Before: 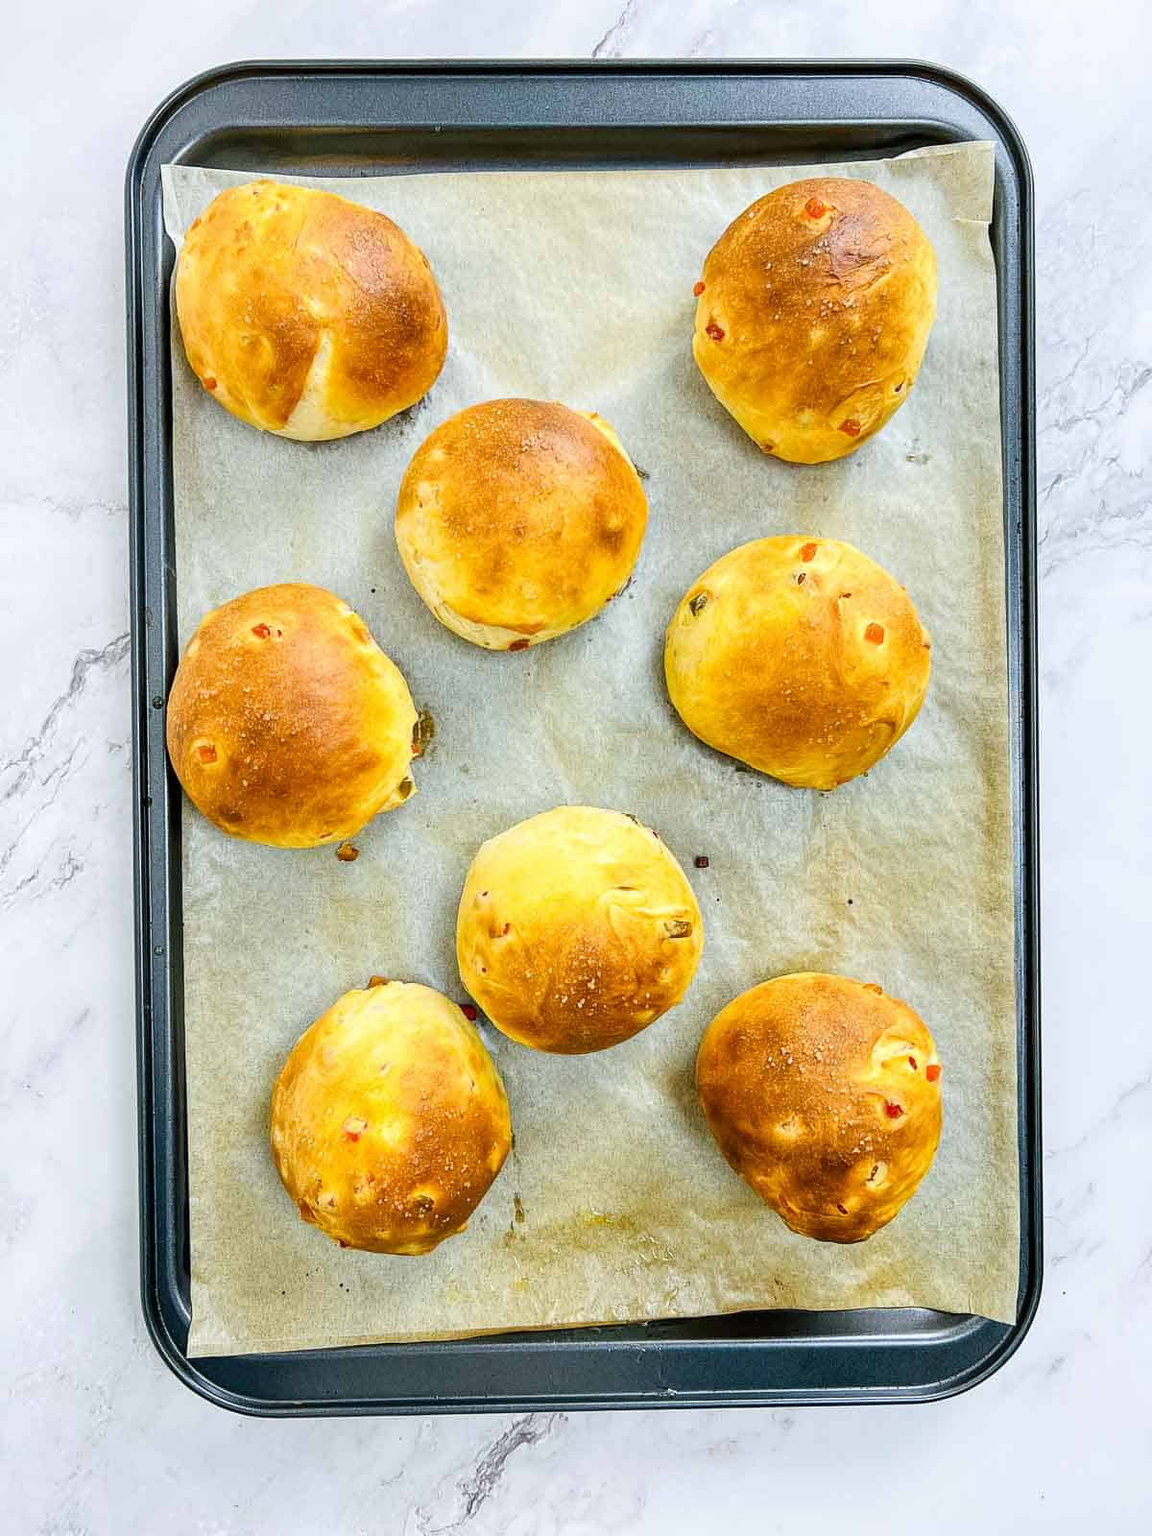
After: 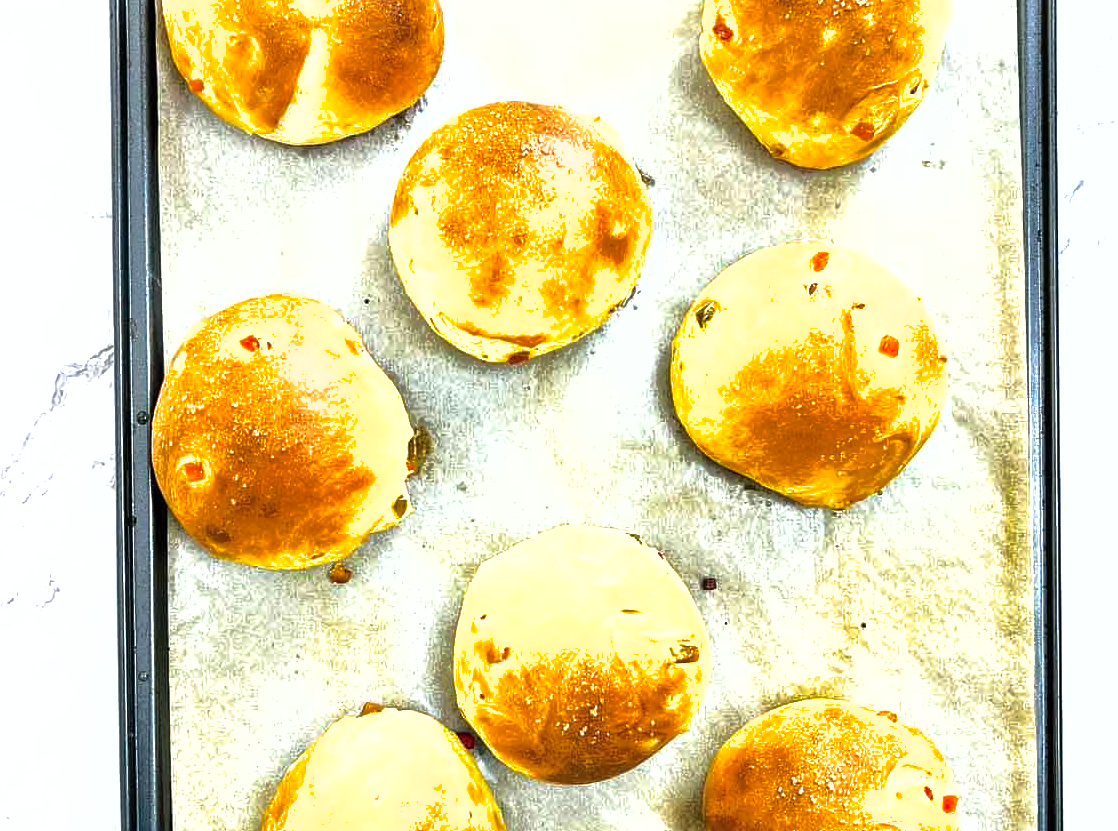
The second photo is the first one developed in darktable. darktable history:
shadows and highlights: on, module defaults
crop: left 1.851%, top 19.663%, right 4.941%, bottom 28.359%
tone equalizer: -8 EV -1.05 EV, -7 EV -1.04 EV, -6 EV -0.838 EV, -5 EV -0.573 EV, -3 EV 0.599 EV, -2 EV 0.882 EV, -1 EV 0.987 EV, +0 EV 1.06 EV, edges refinement/feathering 500, mask exposure compensation -1.57 EV, preserve details no
